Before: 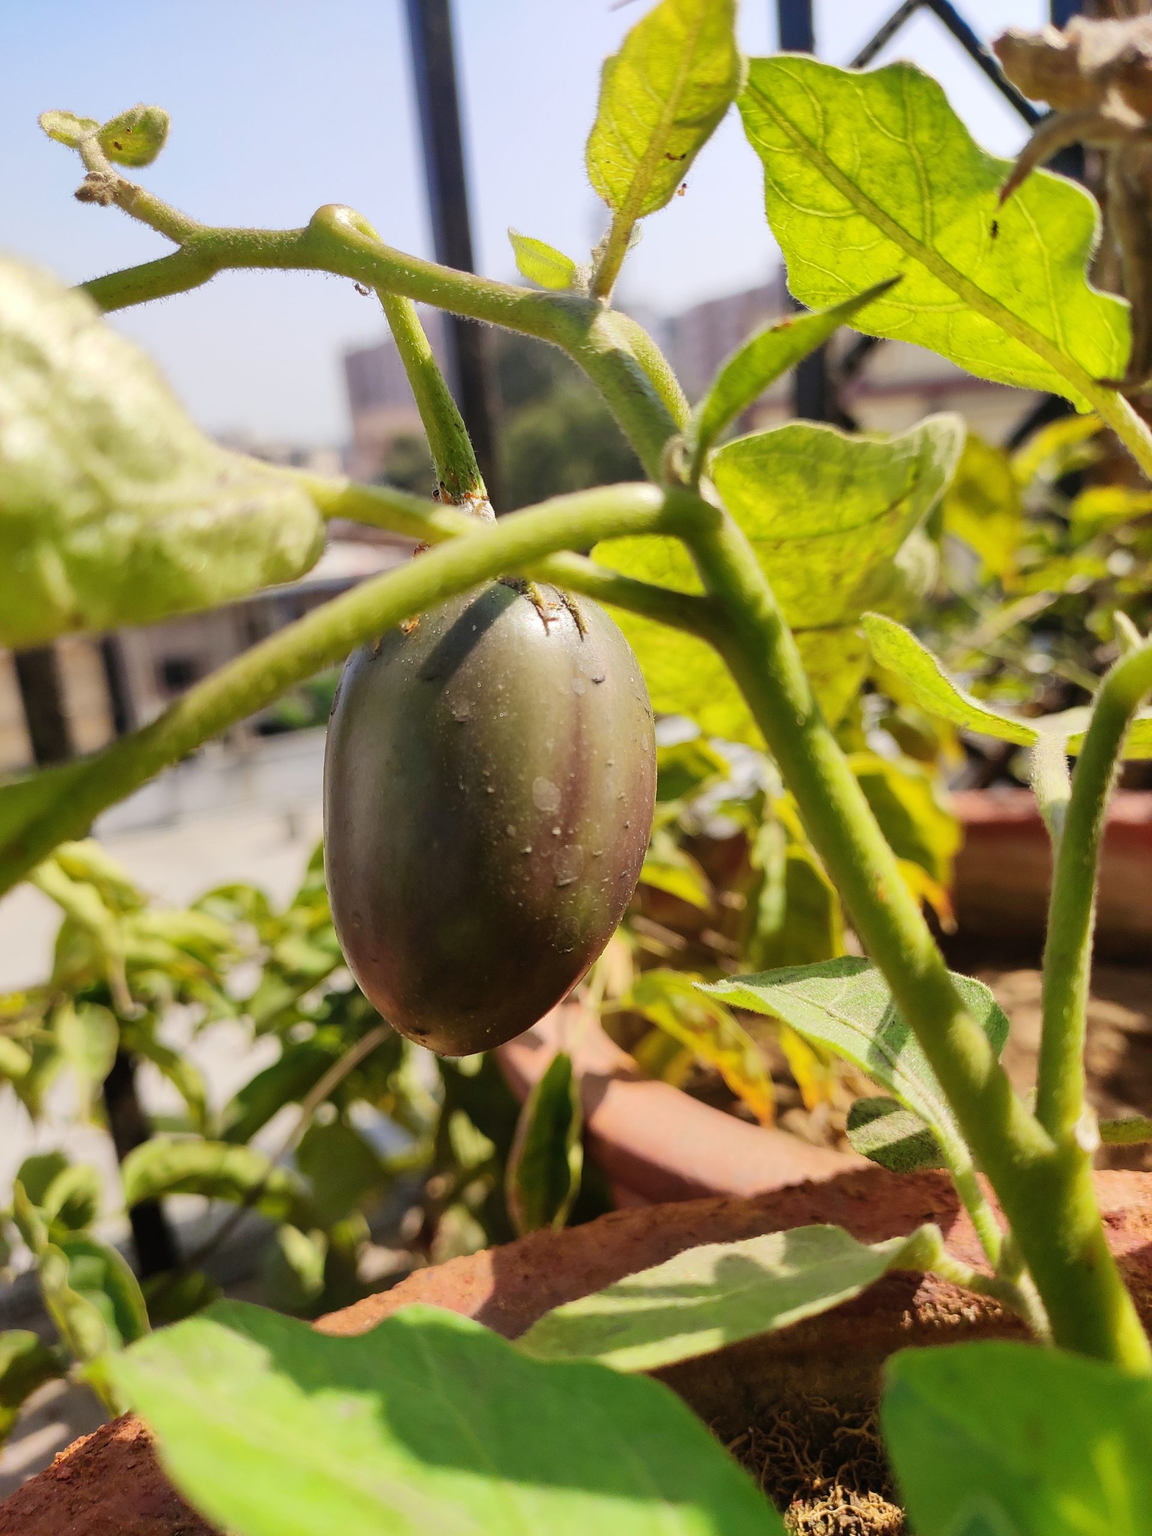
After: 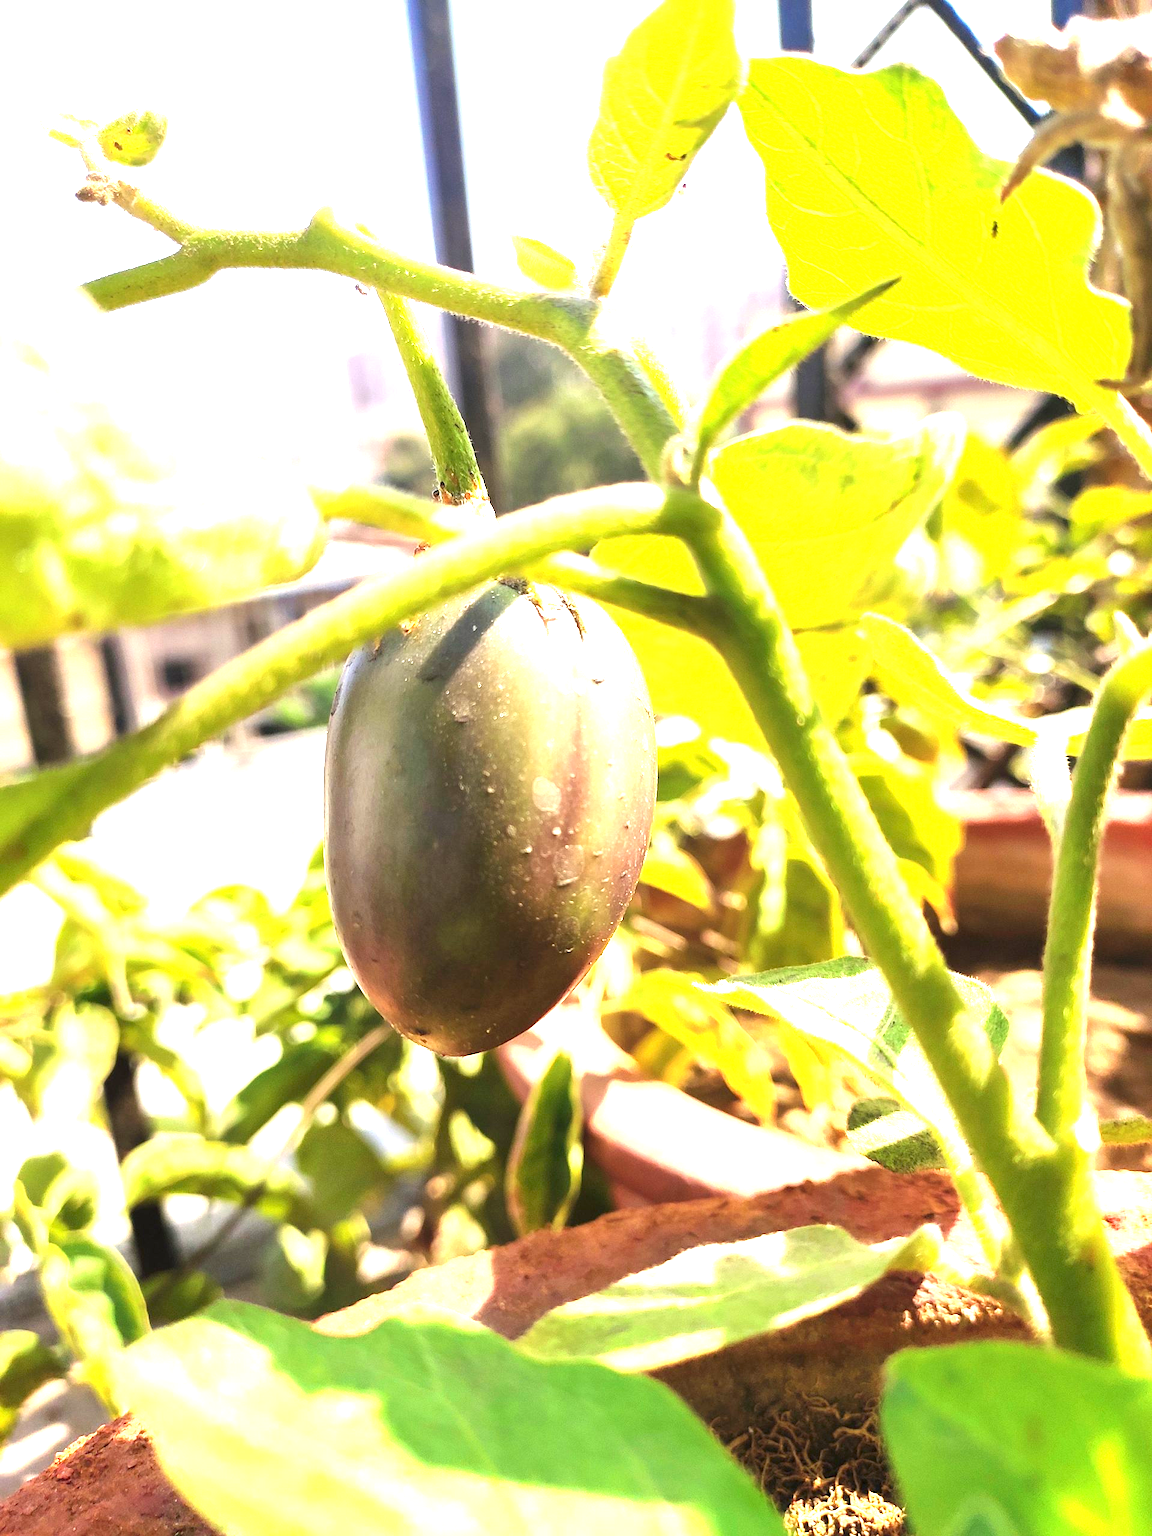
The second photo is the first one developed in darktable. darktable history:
exposure: exposure 2.004 EV, compensate highlight preservation false
